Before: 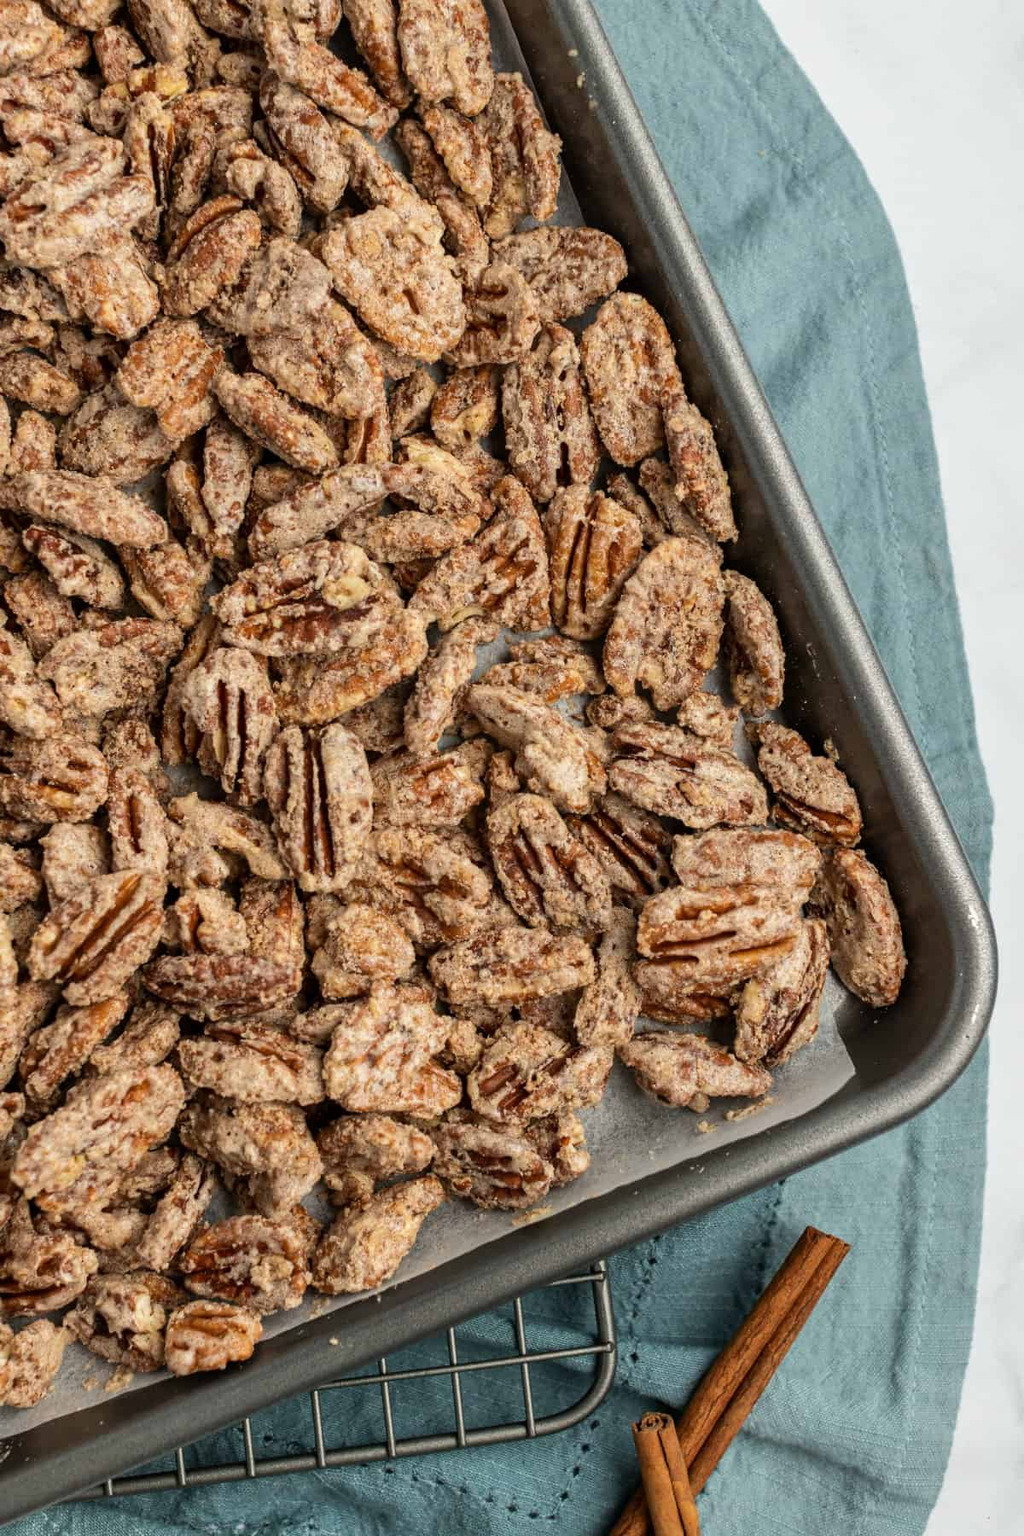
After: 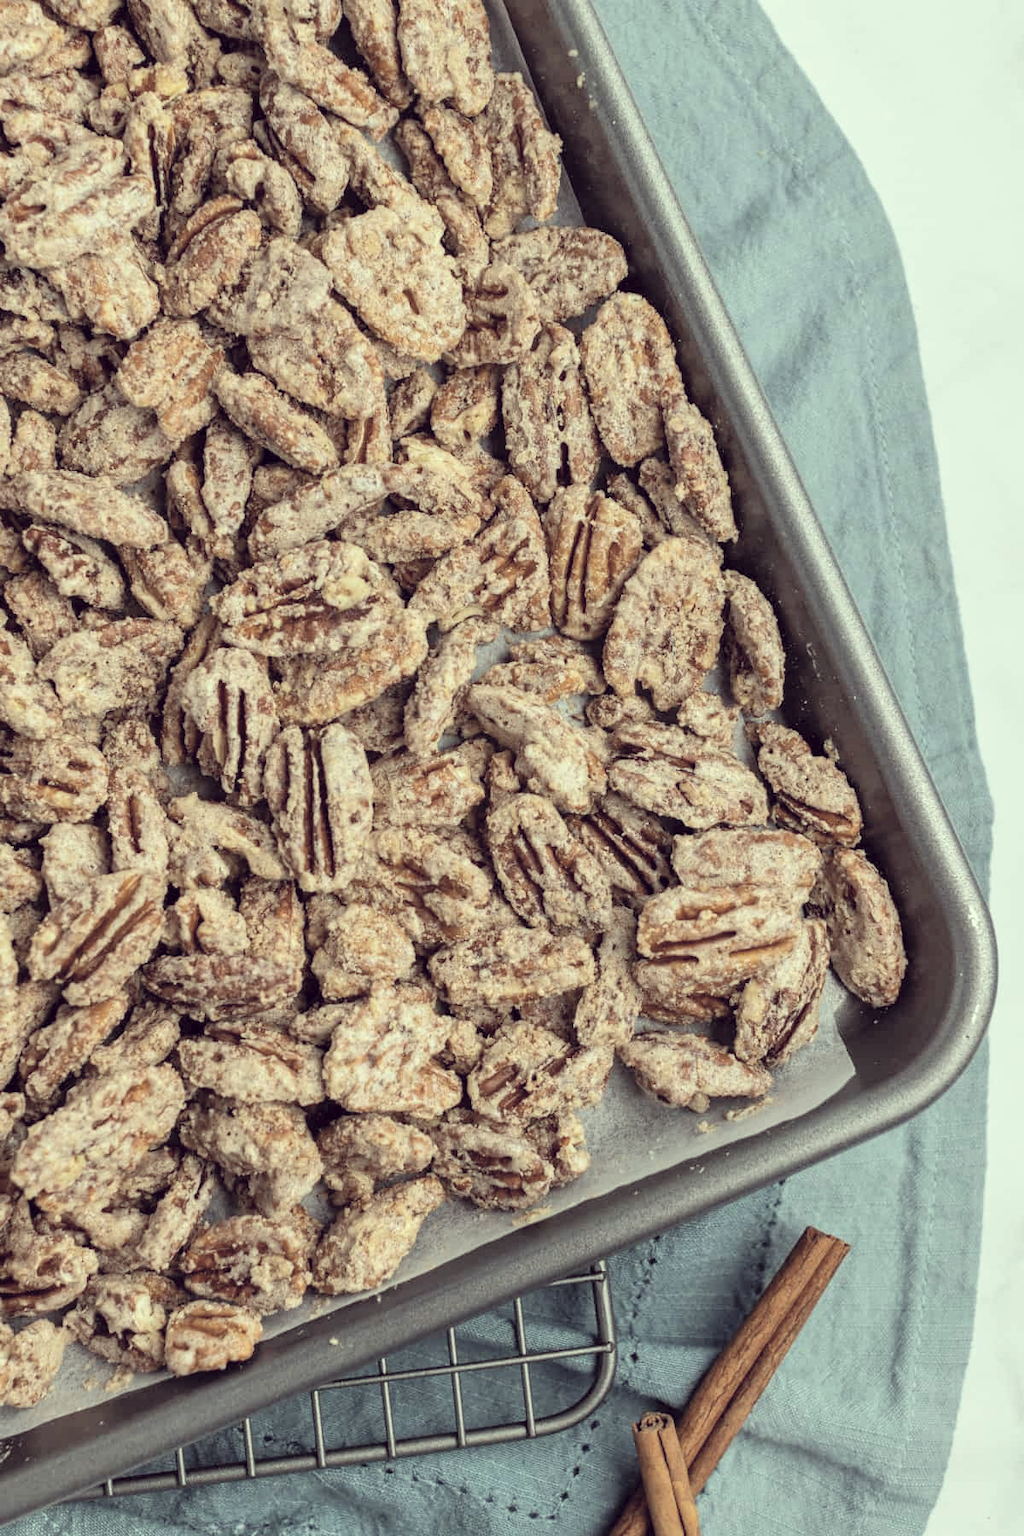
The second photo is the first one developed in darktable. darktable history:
contrast brightness saturation: contrast 0.07, brightness 0.18, saturation 0.4
color correction: highlights a* -20.17, highlights b* 20.27, shadows a* 20.03, shadows b* -20.46, saturation 0.43
